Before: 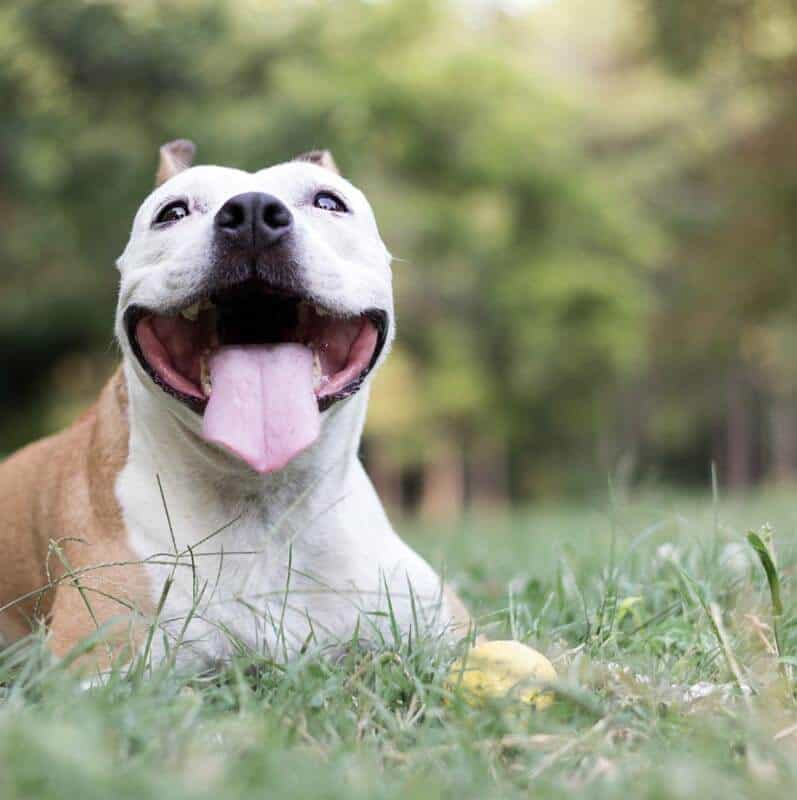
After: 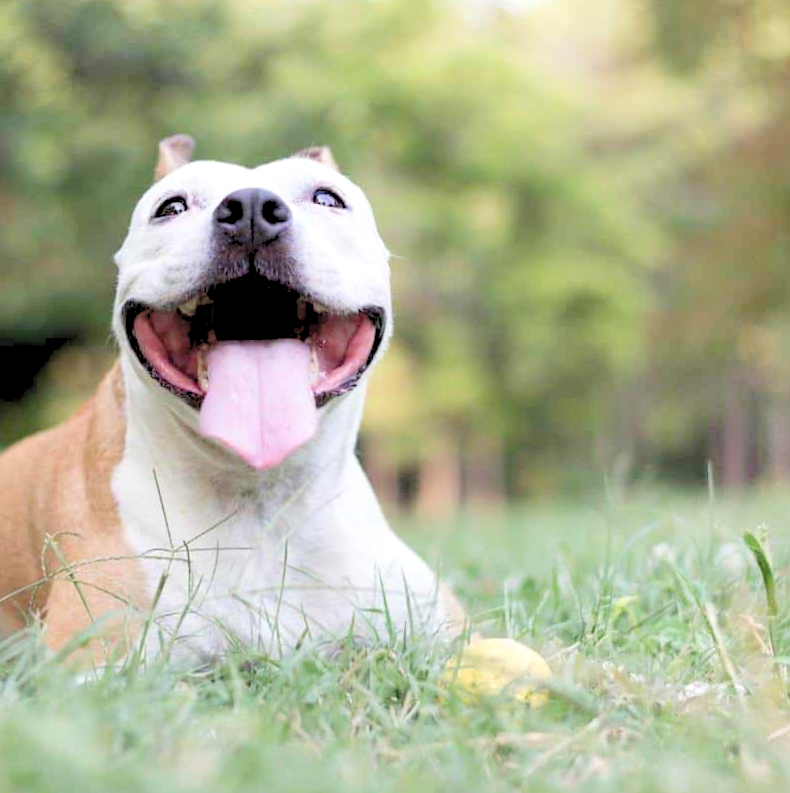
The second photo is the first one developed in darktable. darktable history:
levels: levels [0.072, 0.414, 0.976]
crop and rotate: angle -0.5°
contrast brightness saturation: saturation -0.05
